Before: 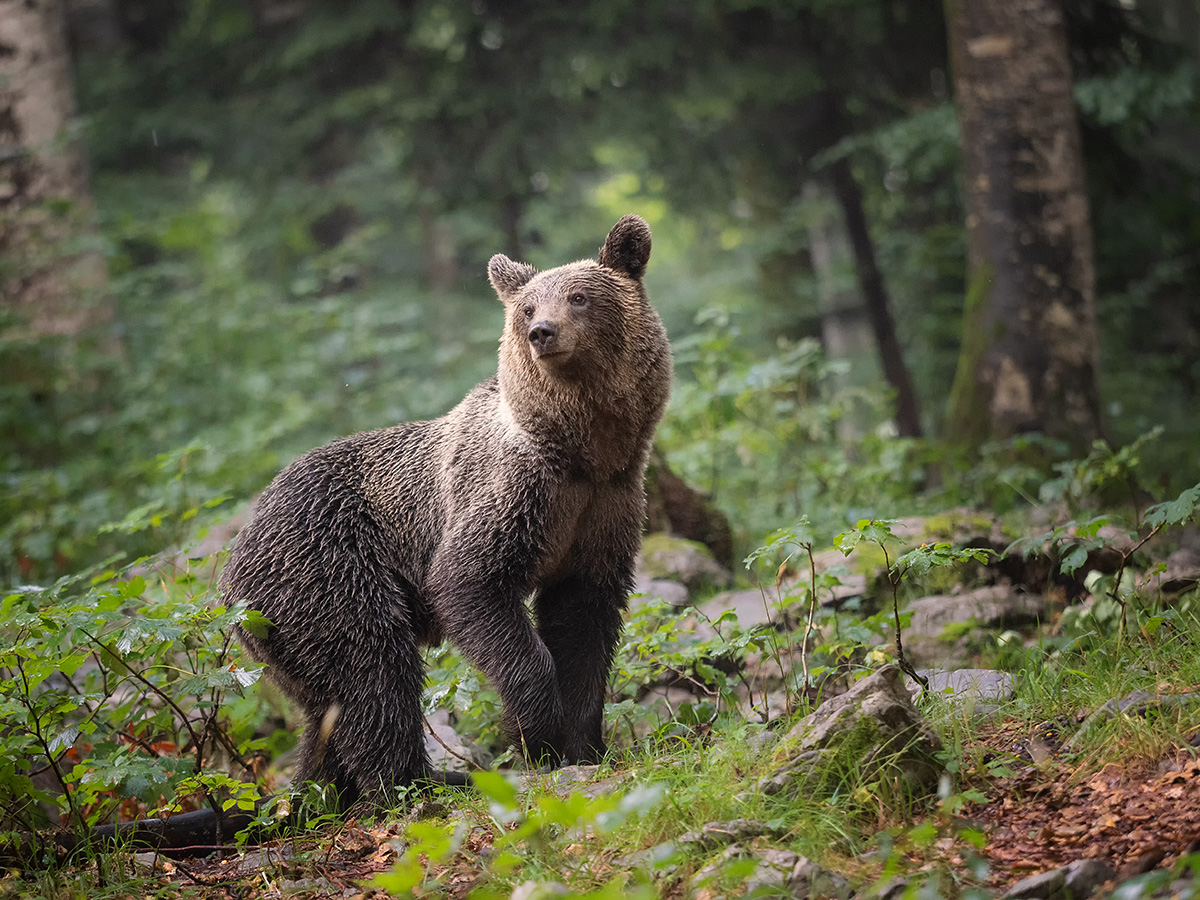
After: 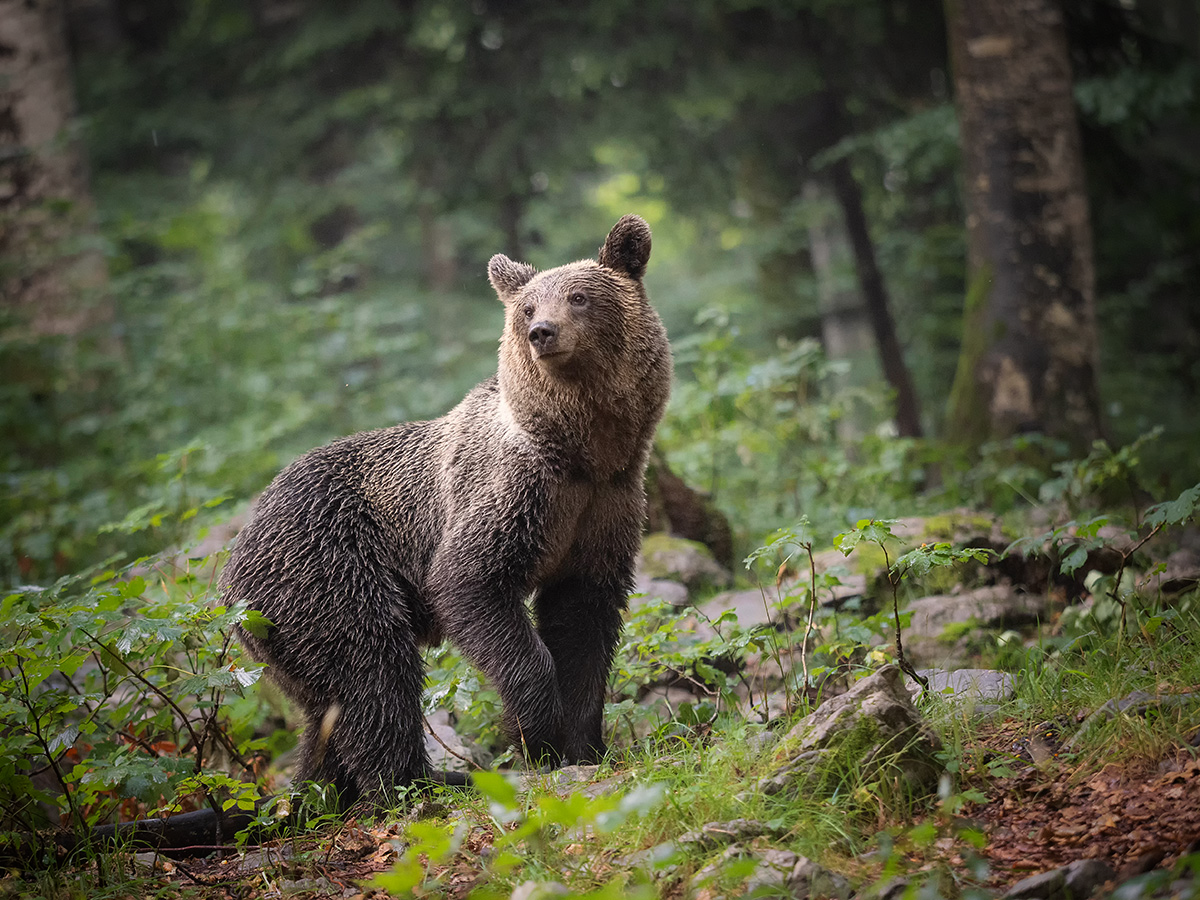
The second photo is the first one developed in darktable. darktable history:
vignetting: fall-off start 67.12%, brightness -0.57, saturation 0.001, center (-0.014, 0), width/height ratio 1.018
